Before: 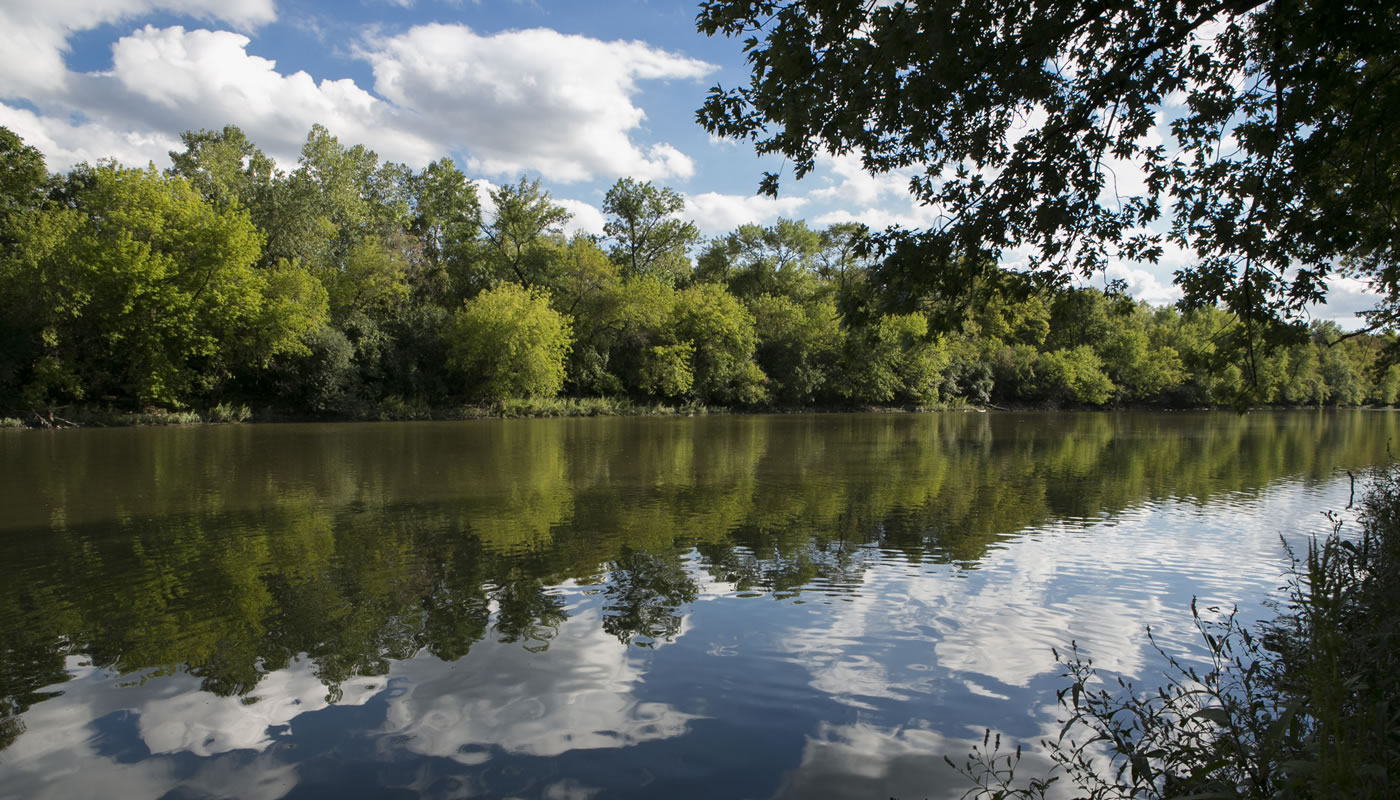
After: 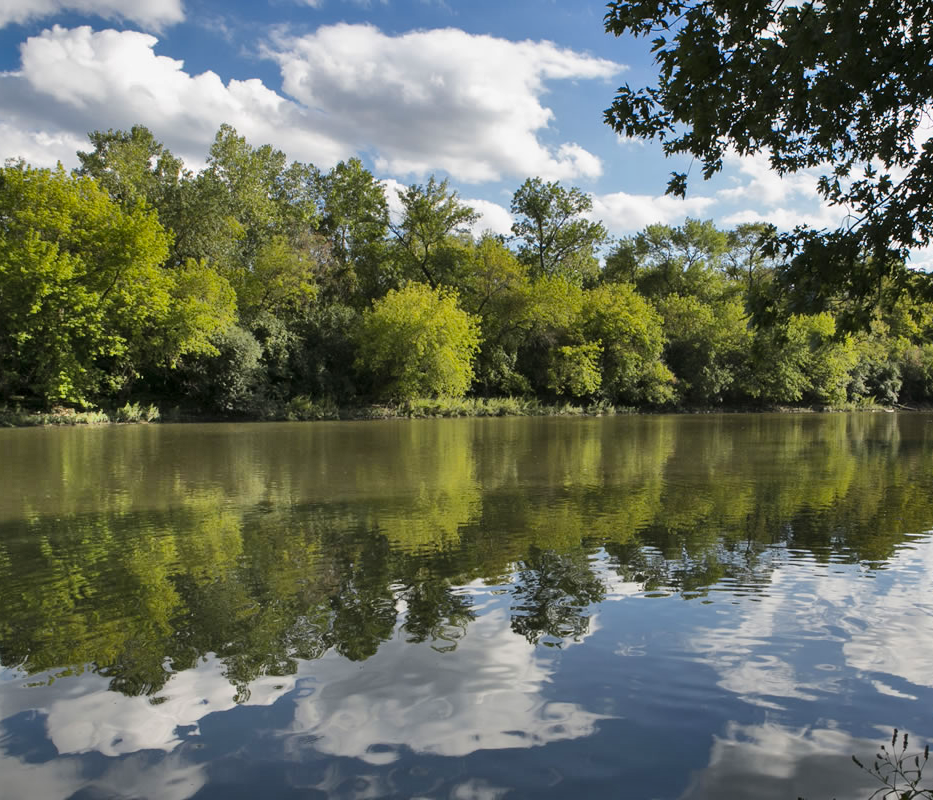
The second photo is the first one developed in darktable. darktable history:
crop and rotate: left 6.617%, right 26.717%
color balance: output saturation 110%
shadows and highlights: shadows 75, highlights -60.85, soften with gaussian
